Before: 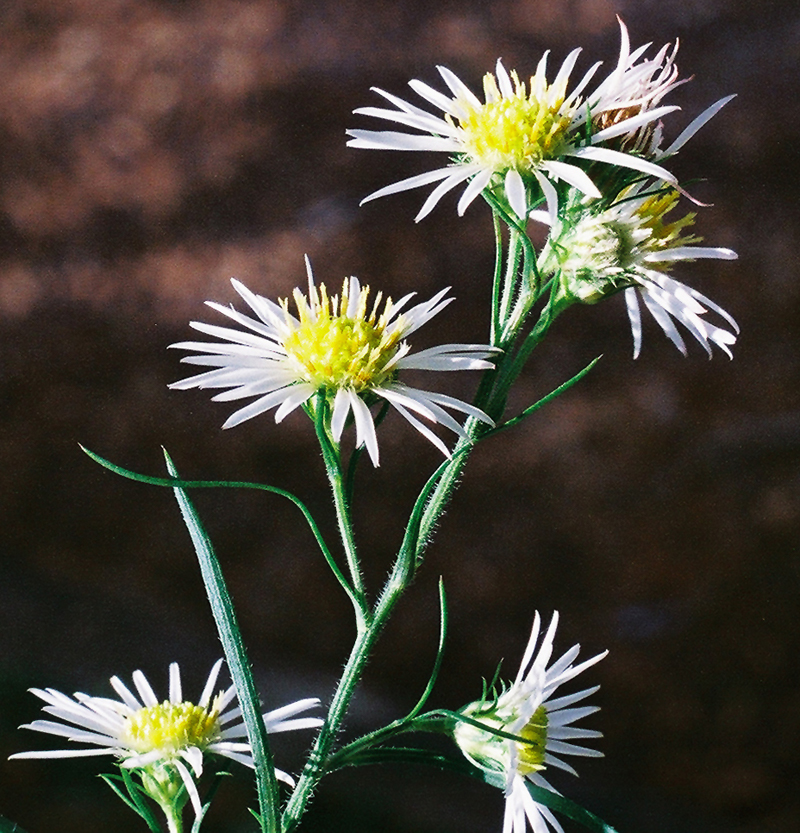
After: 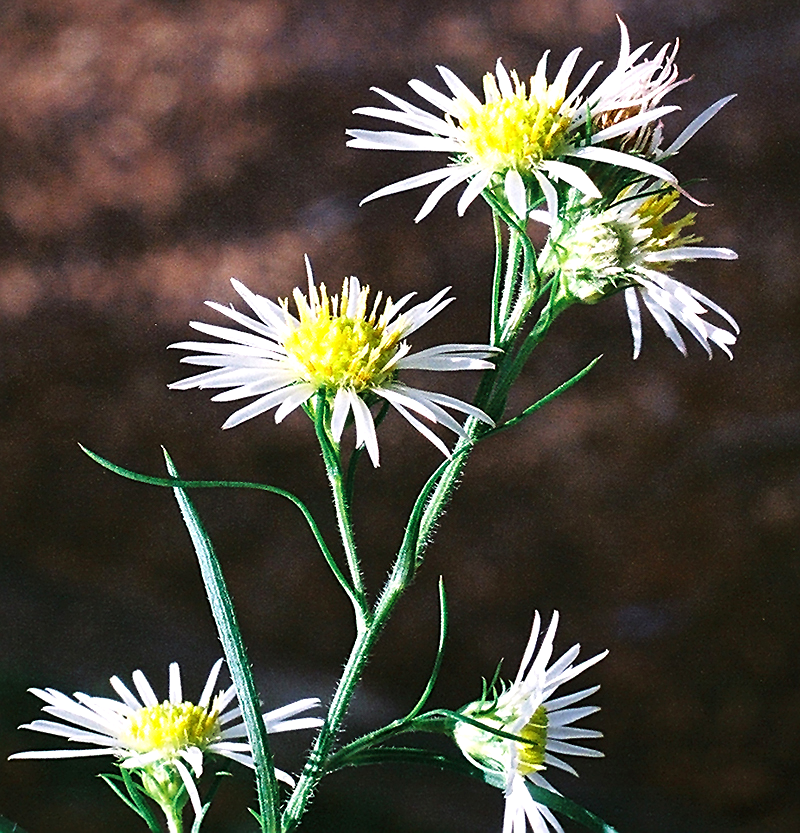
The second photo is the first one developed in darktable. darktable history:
sharpen: on, module defaults
exposure: black level correction 0, exposure 0.392 EV, compensate highlight preservation false
